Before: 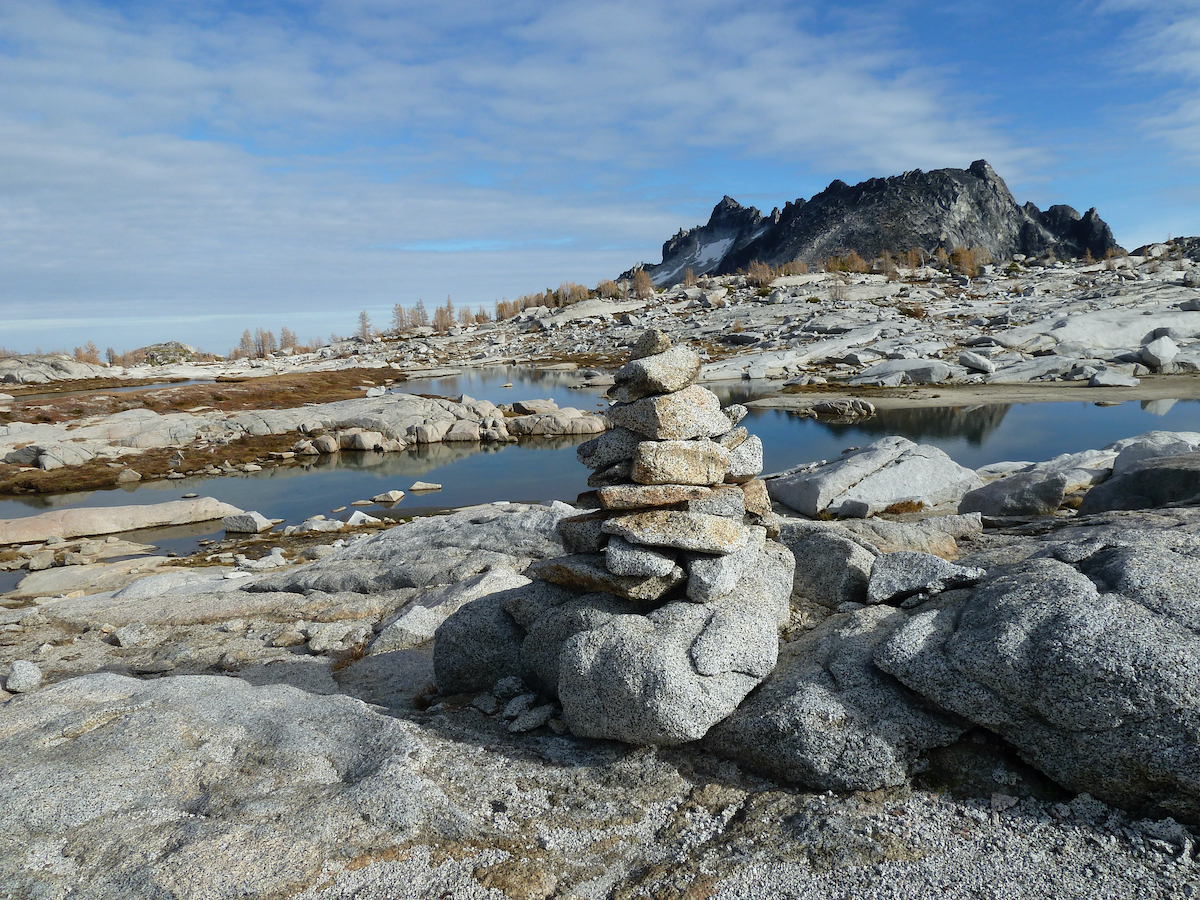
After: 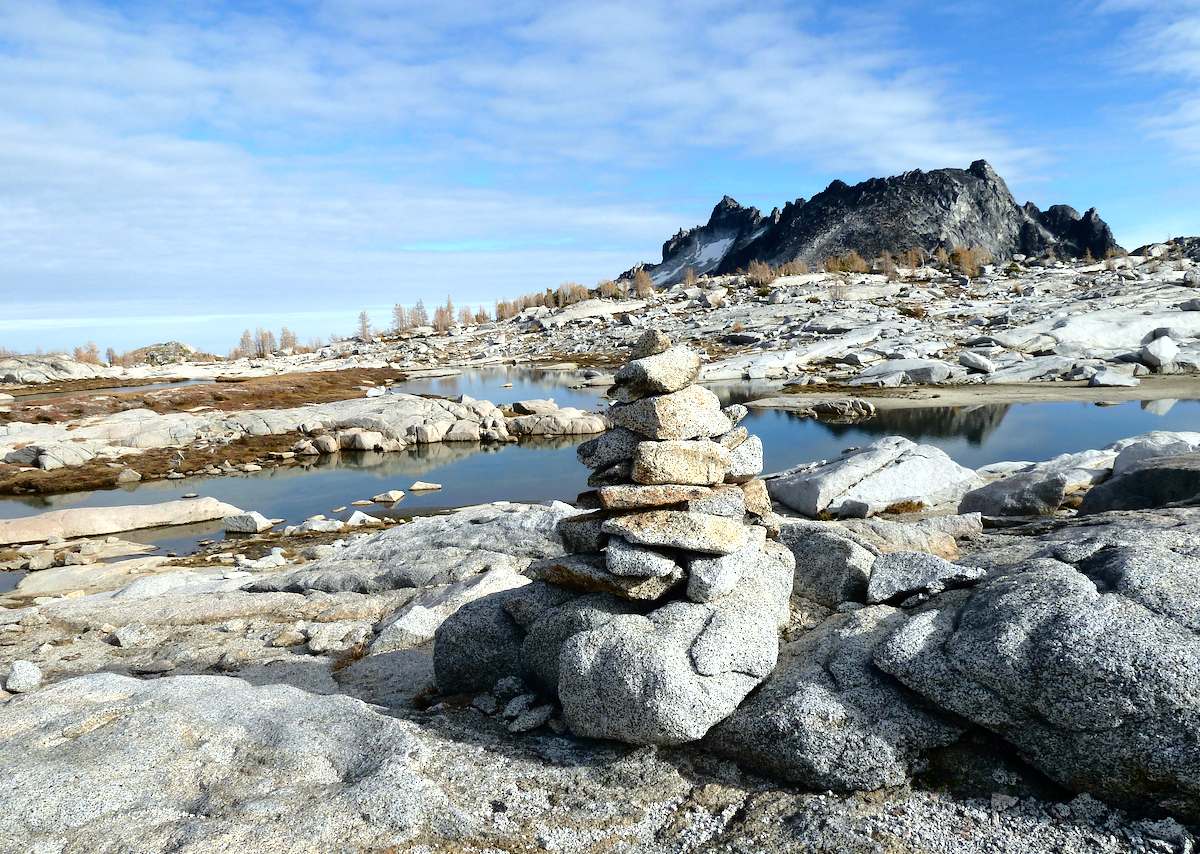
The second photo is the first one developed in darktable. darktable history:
fill light: exposure -2 EV, width 8.6
exposure: black level correction 0, exposure 0.7 EV, compensate exposure bias true, compensate highlight preservation false
crop and rotate: top 0%, bottom 5.097%
